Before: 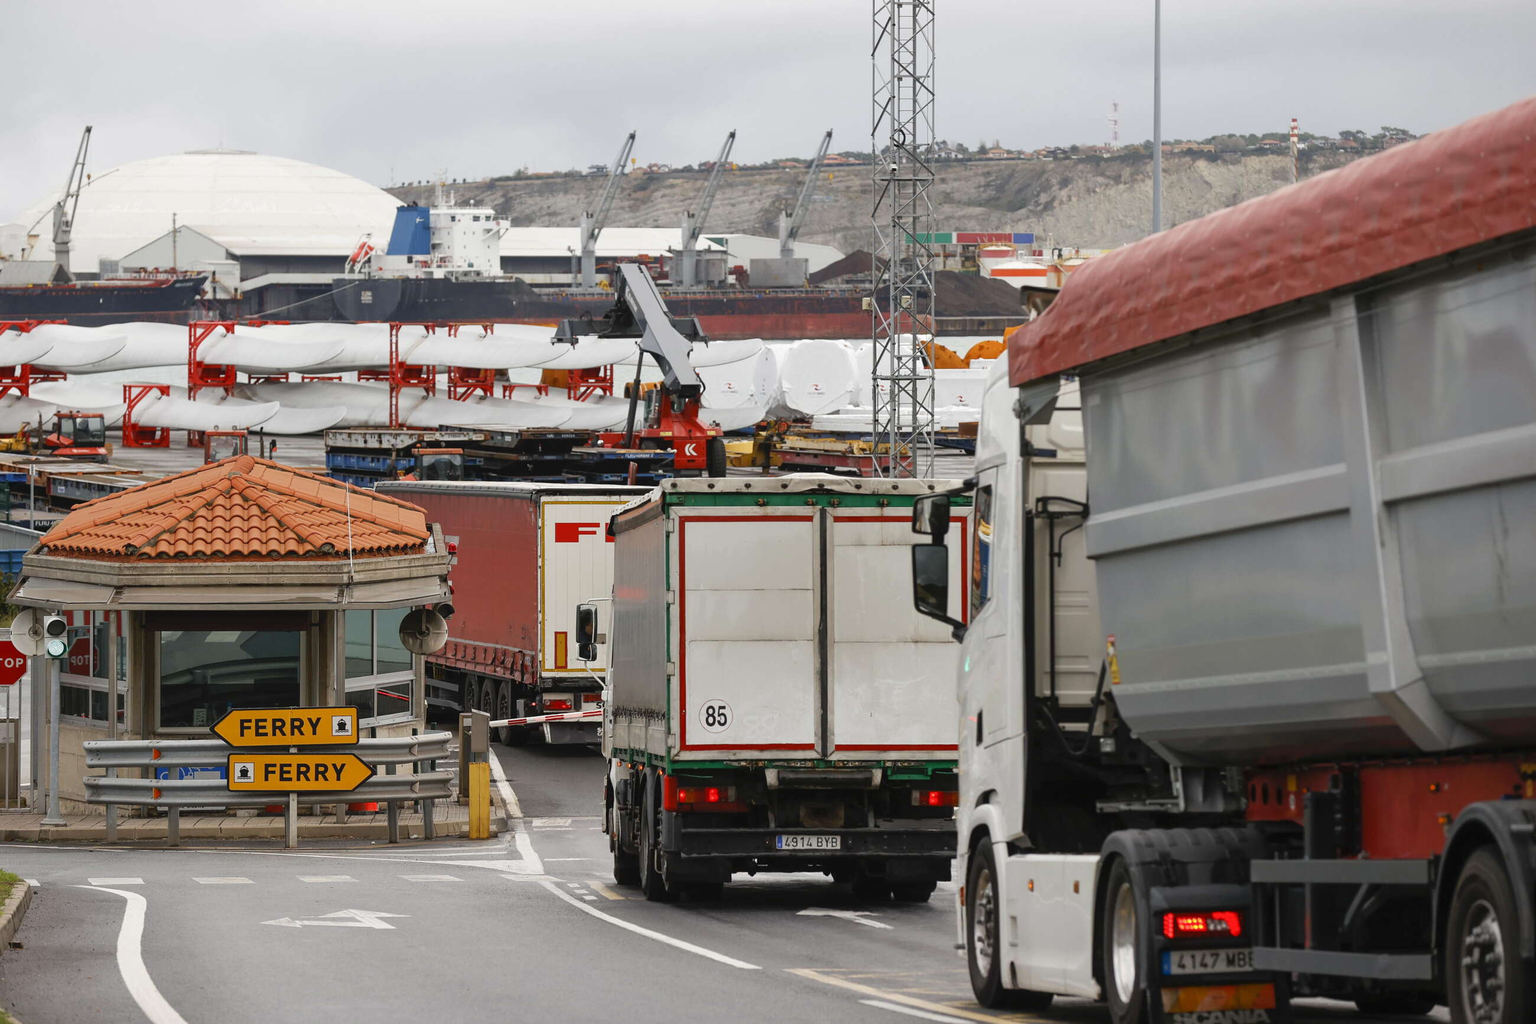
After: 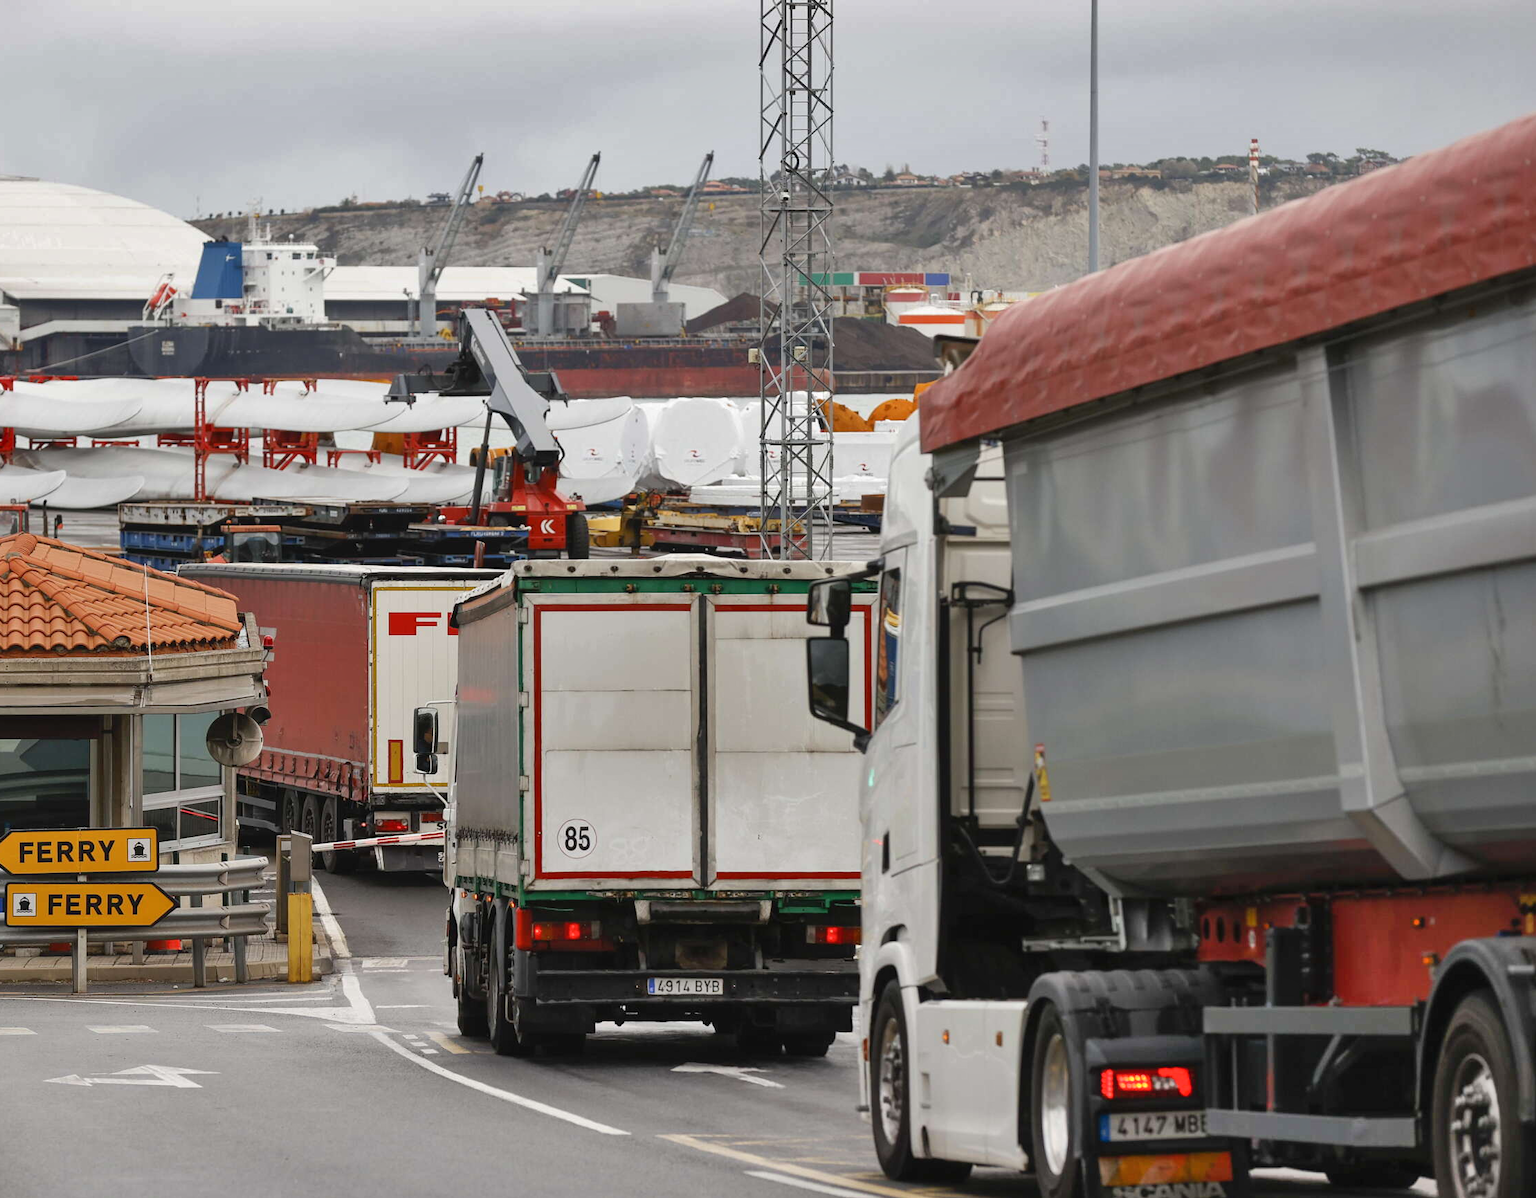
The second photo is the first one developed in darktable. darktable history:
shadows and highlights: low approximation 0.01, soften with gaussian
crop and rotate: left 14.584%
